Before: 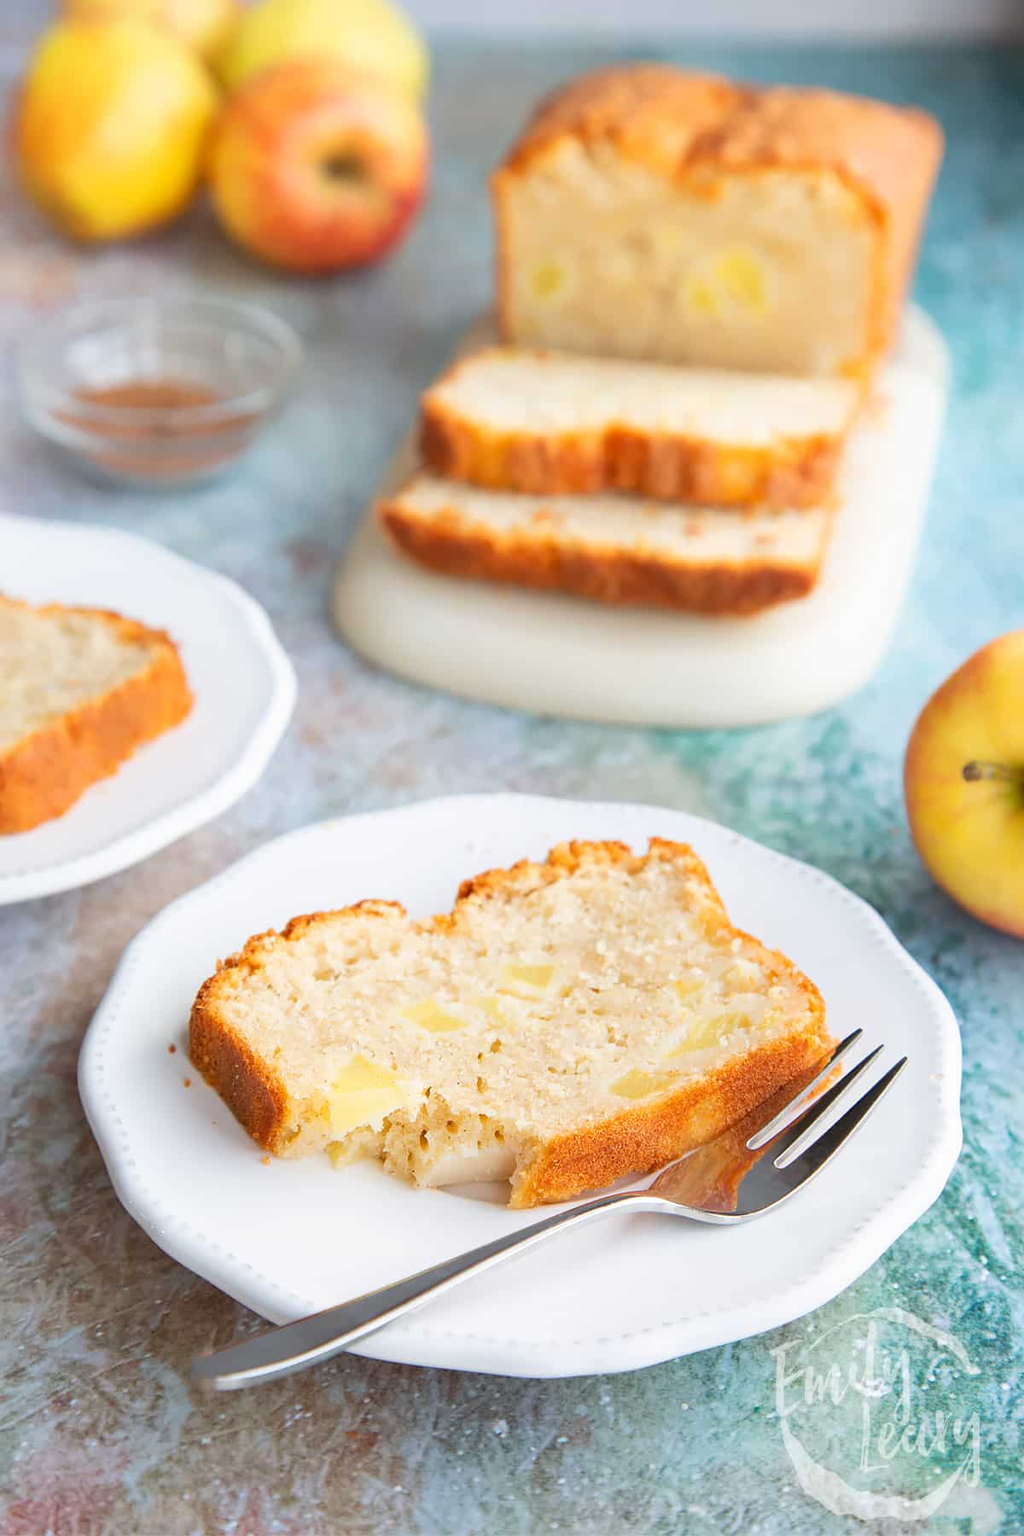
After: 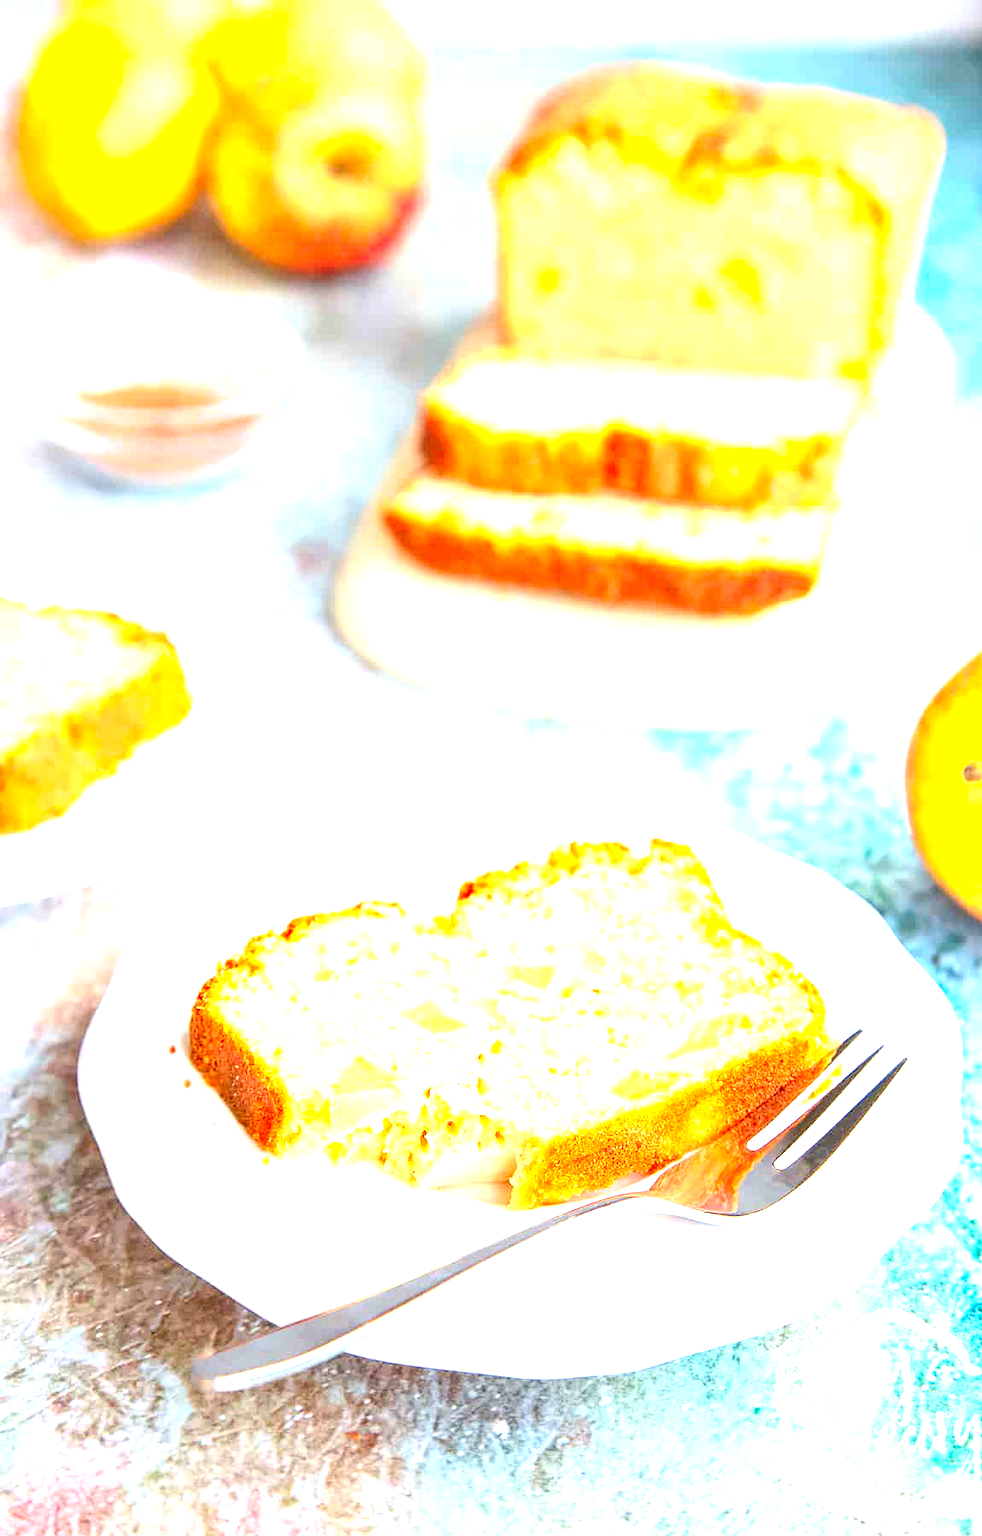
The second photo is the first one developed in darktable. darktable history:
exposure: black level correction 0, exposure 1.687 EV, compensate exposure bias true, compensate highlight preservation false
crop: right 4.071%, bottom 0.031%
local contrast: highlights 61%, detail 143%, midtone range 0.424
contrast brightness saturation: contrast 0.156, saturation 0.329
